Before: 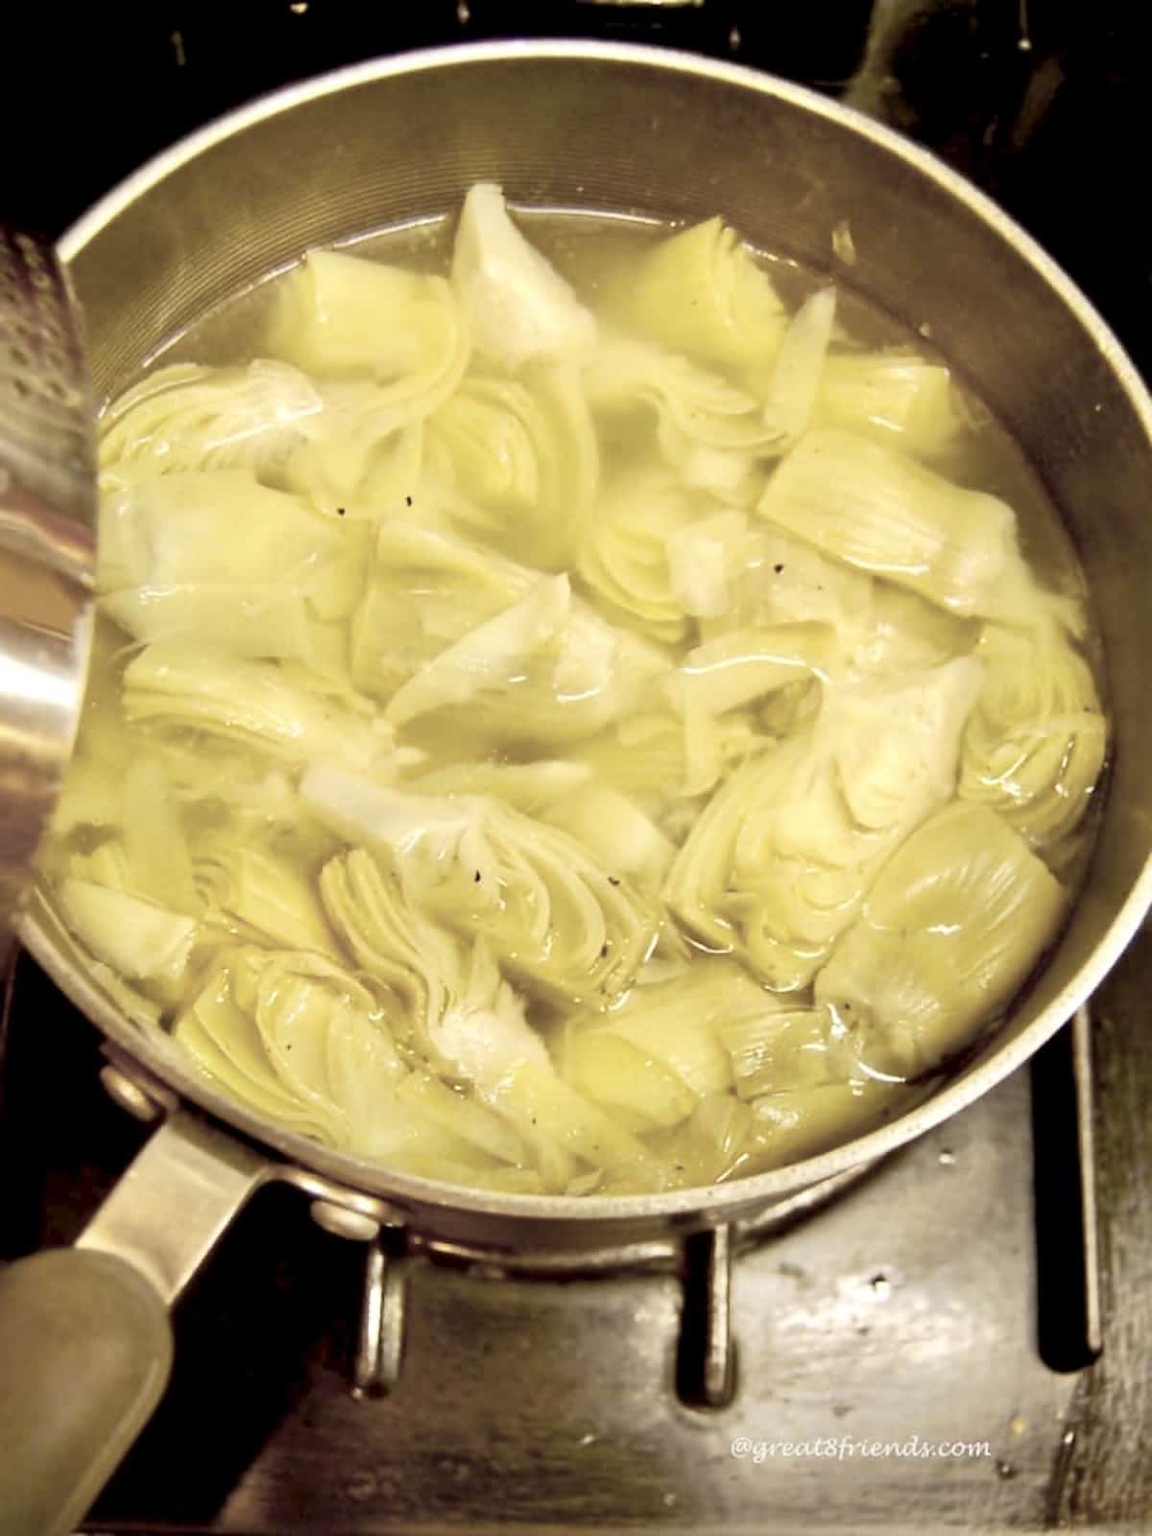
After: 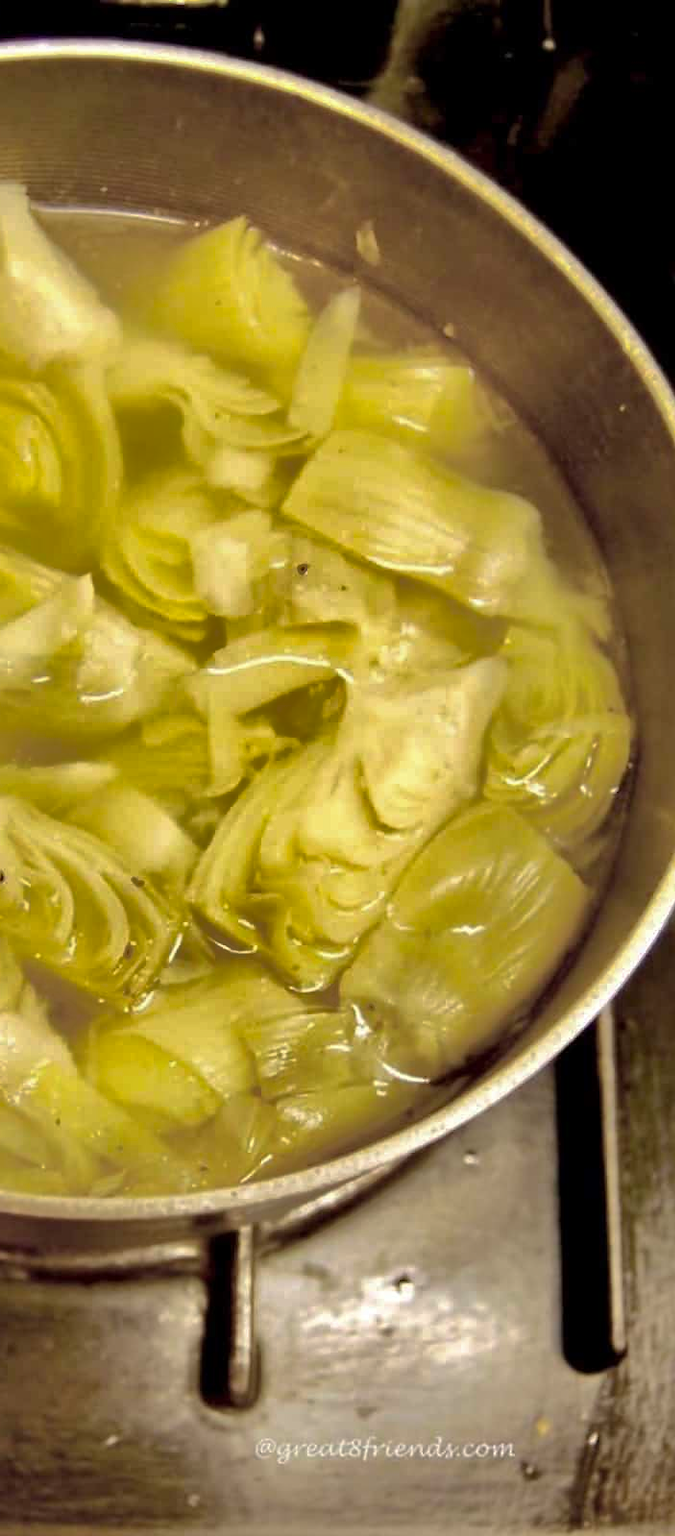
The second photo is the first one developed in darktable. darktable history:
shadows and highlights: shadows 25.67, highlights -70.1
crop: left 41.349%
